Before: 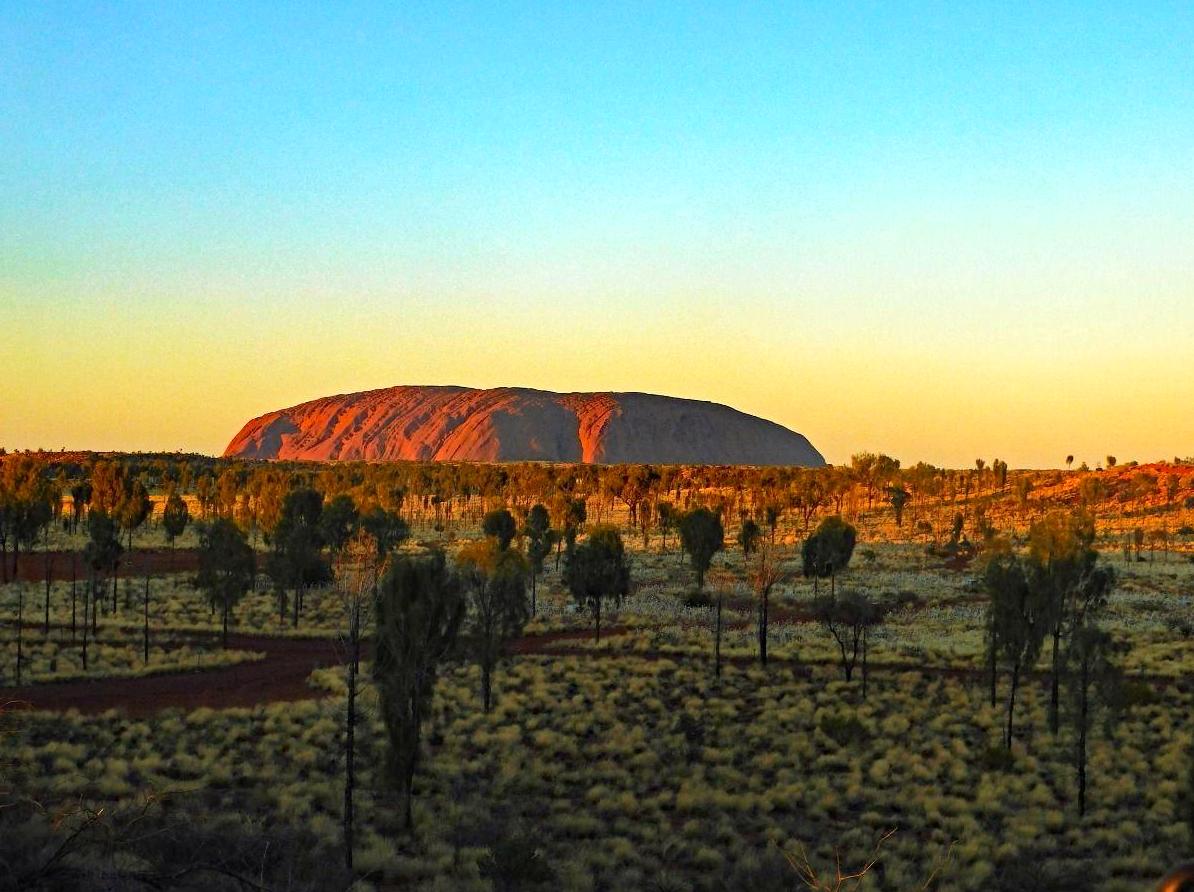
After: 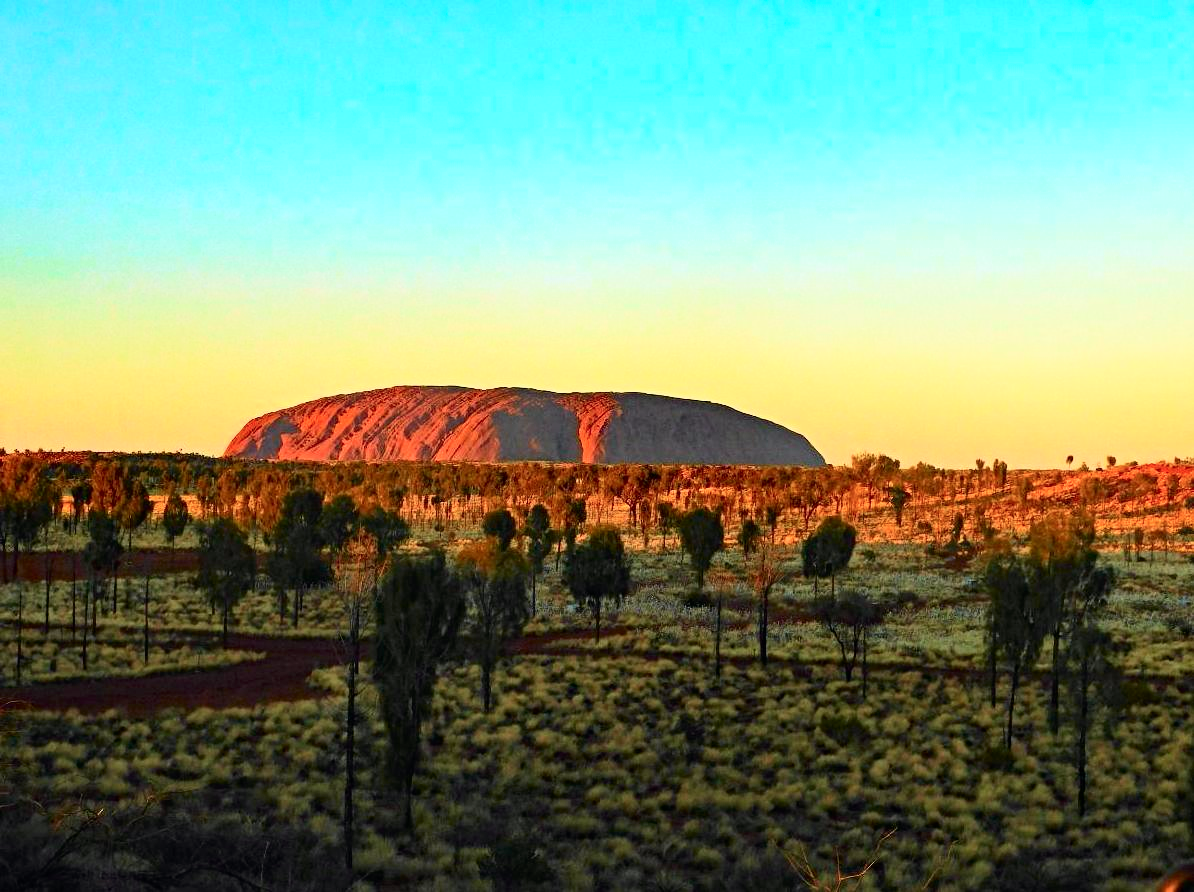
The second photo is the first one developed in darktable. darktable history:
tone curve: curves: ch0 [(0, 0) (0.051, 0.03) (0.096, 0.071) (0.241, 0.247) (0.455, 0.525) (0.594, 0.697) (0.741, 0.845) (0.871, 0.933) (1, 0.984)]; ch1 [(0, 0) (0.1, 0.038) (0.318, 0.243) (0.399, 0.351) (0.478, 0.469) (0.499, 0.499) (0.534, 0.549) (0.565, 0.594) (0.601, 0.634) (0.666, 0.7) (1, 1)]; ch2 [(0, 0) (0.453, 0.45) (0.479, 0.483) (0.504, 0.499) (0.52, 0.519) (0.541, 0.559) (0.592, 0.612) (0.824, 0.815) (1, 1)], color space Lab, independent channels, preserve colors none
